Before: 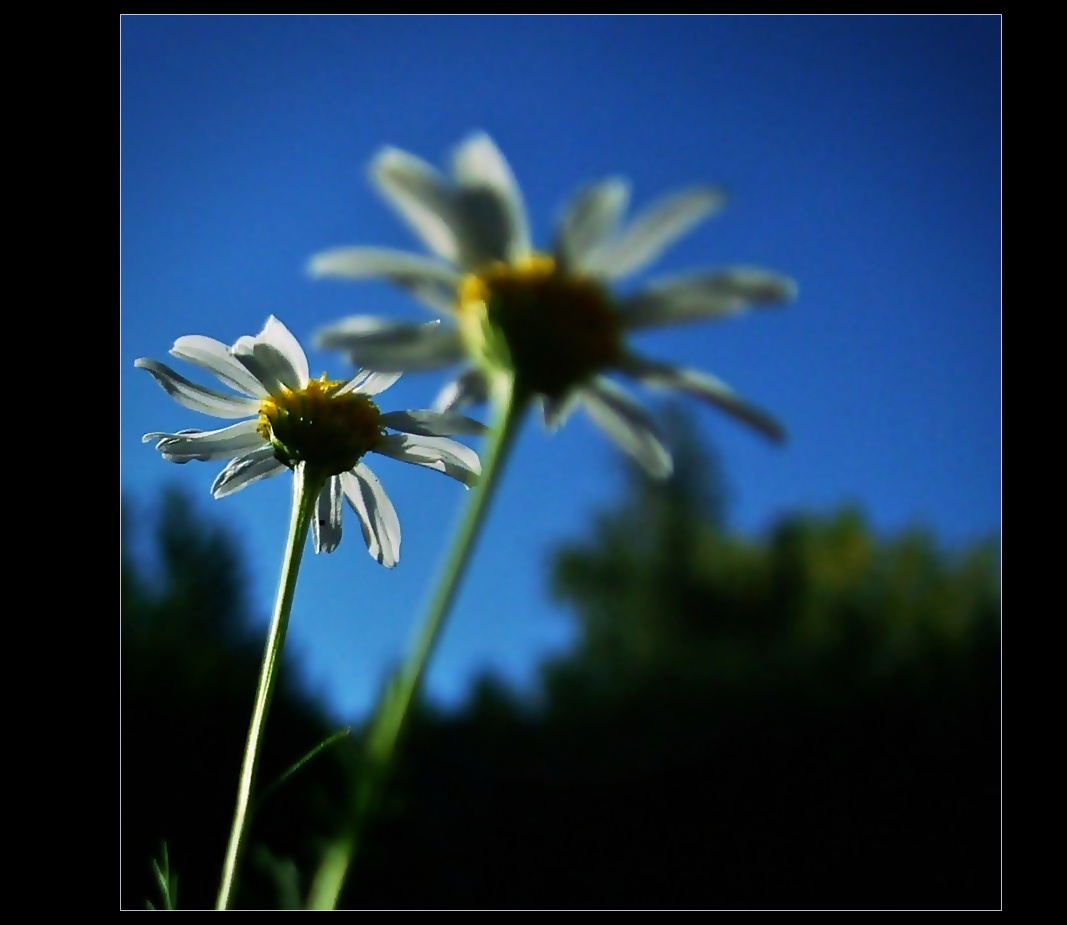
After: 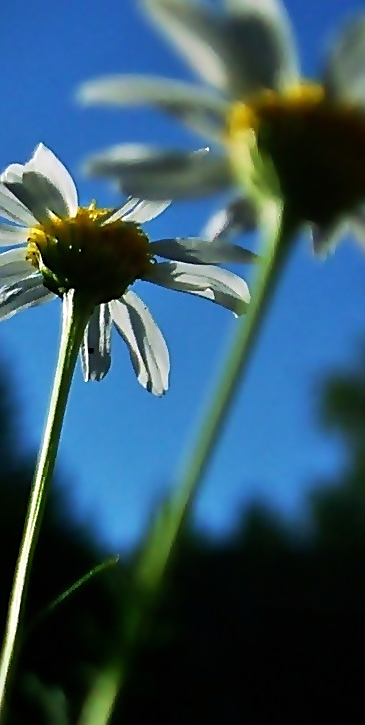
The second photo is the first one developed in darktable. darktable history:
sharpen: on, module defaults
crop and rotate: left 21.655%, top 18.619%, right 44.083%, bottom 3.002%
